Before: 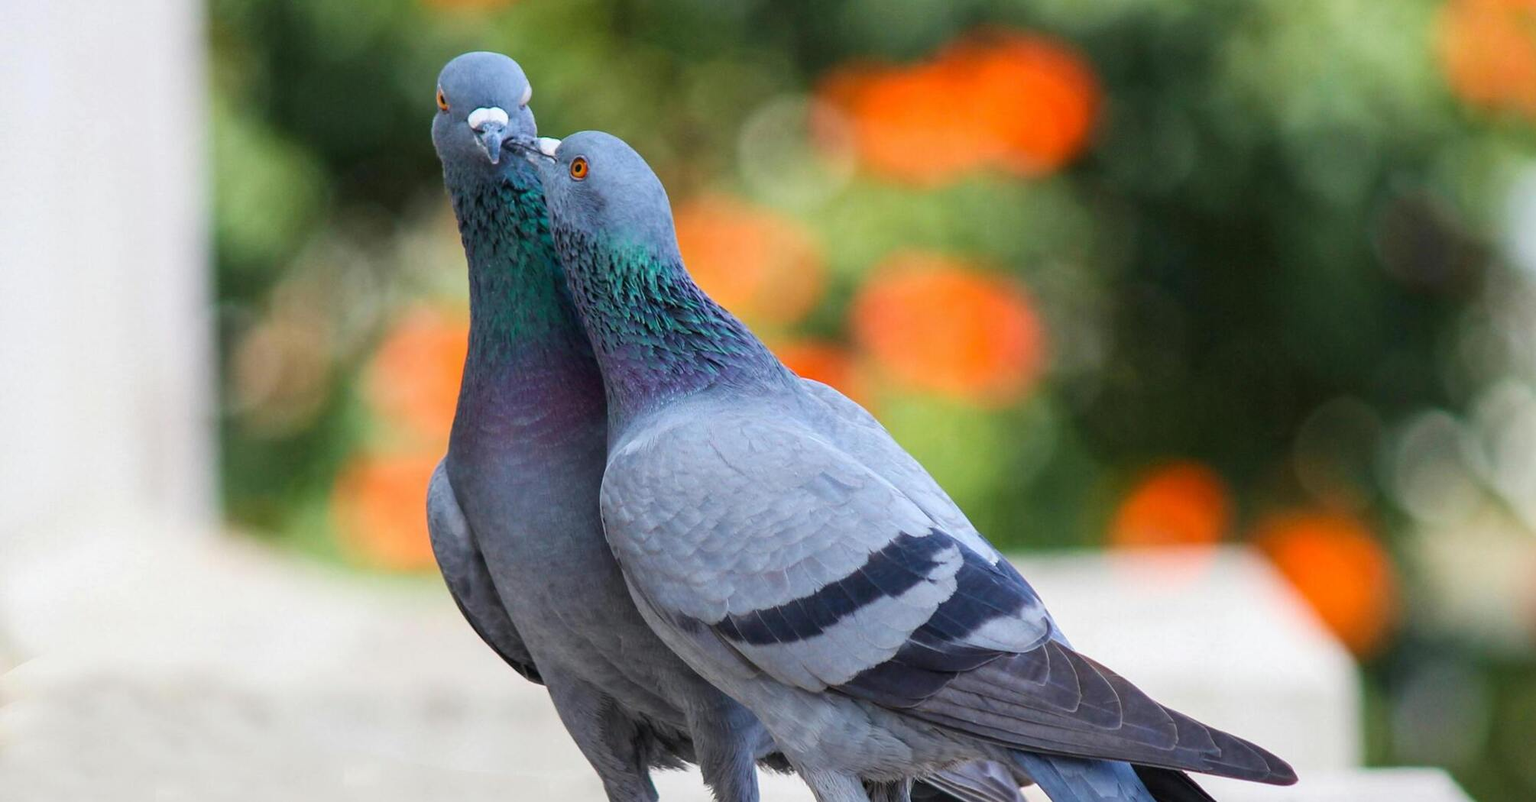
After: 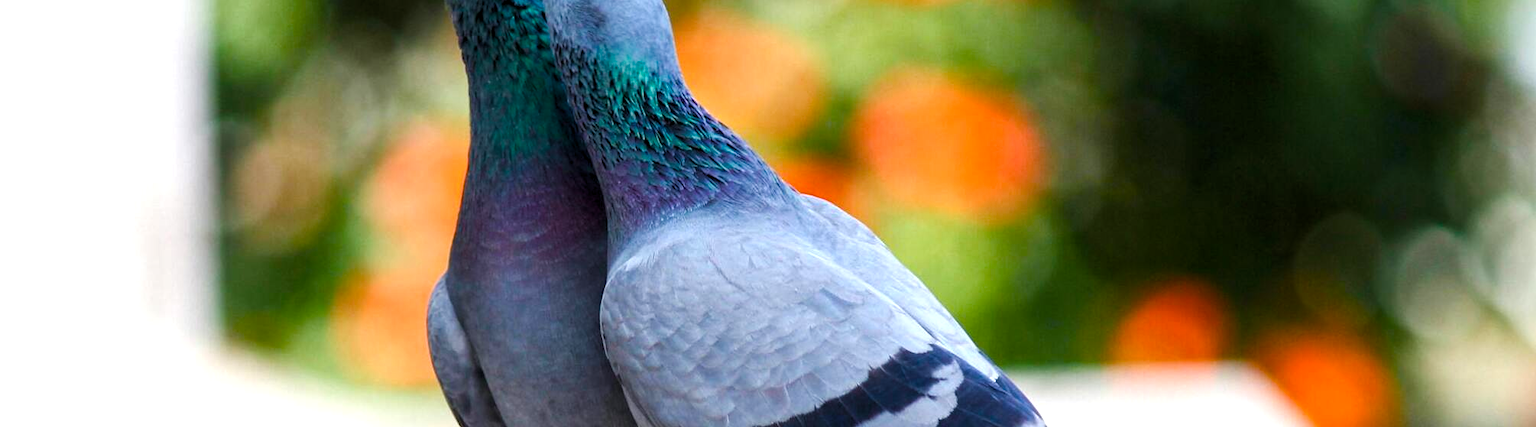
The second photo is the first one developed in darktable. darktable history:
crop and rotate: top 22.971%, bottom 23.691%
levels: levels [0.026, 0.507, 0.987]
color balance rgb: perceptual saturation grading › global saturation 0.102%, perceptual saturation grading › highlights -17.009%, perceptual saturation grading › mid-tones 33.114%, perceptual saturation grading › shadows 50.266%, global vibrance 25.126%, contrast 19.722%
